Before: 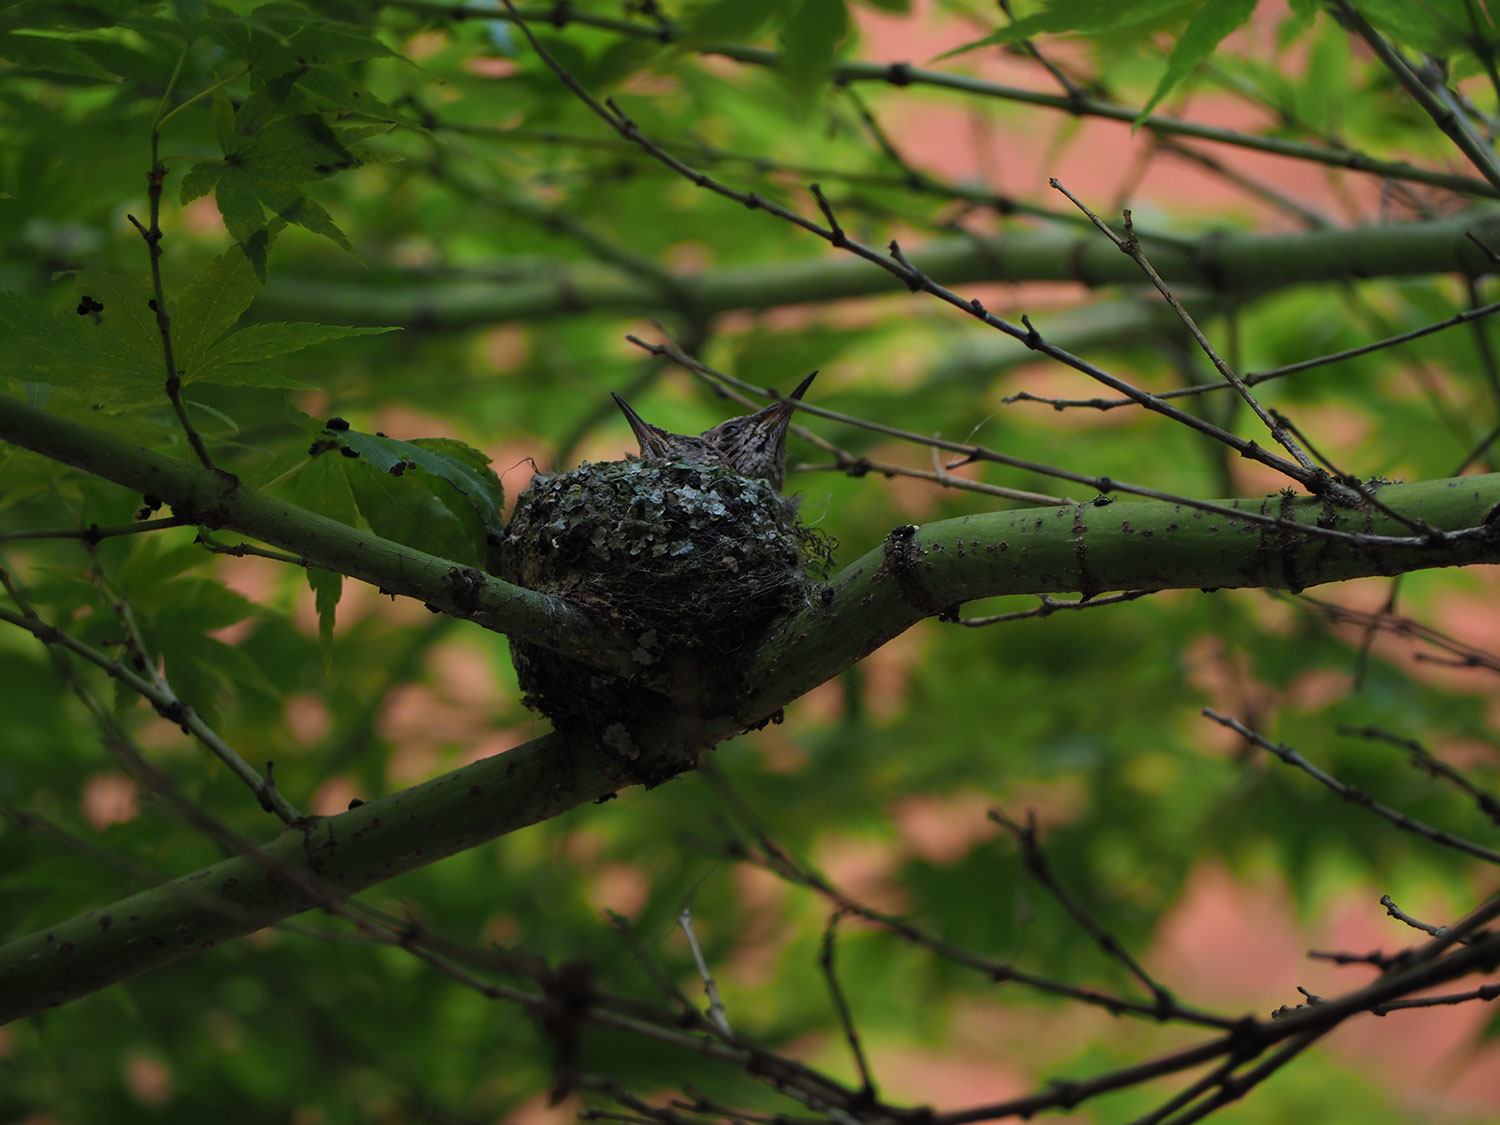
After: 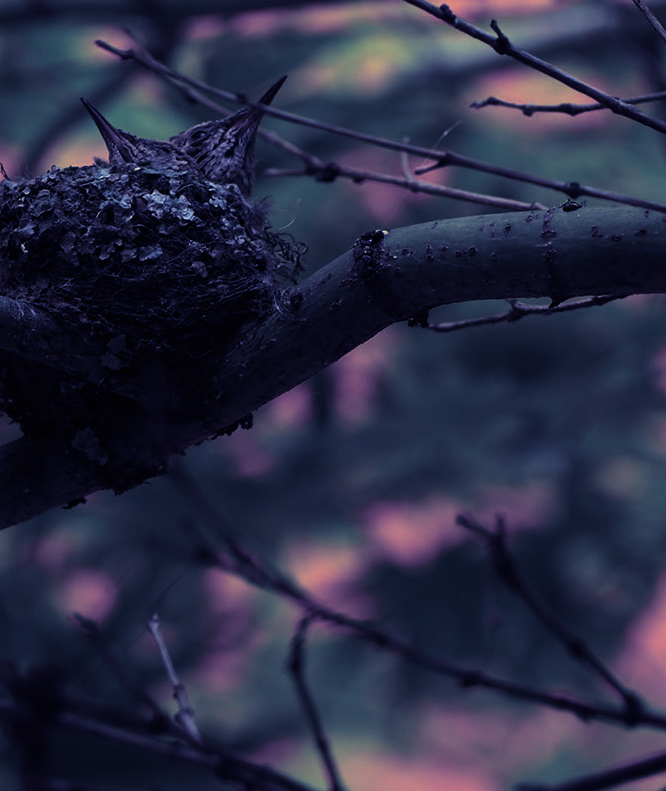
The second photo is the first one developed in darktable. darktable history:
crop: left 35.432%, top 26.233%, right 20.145%, bottom 3.432%
split-toning: shadows › hue 242.67°, shadows › saturation 0.733, highlights › hue 45.33°, highlights › saturation 0.667, balance -53.304, compress 21.15%
contrast brightness saturation: contrast 0.09, saturation 0.28
